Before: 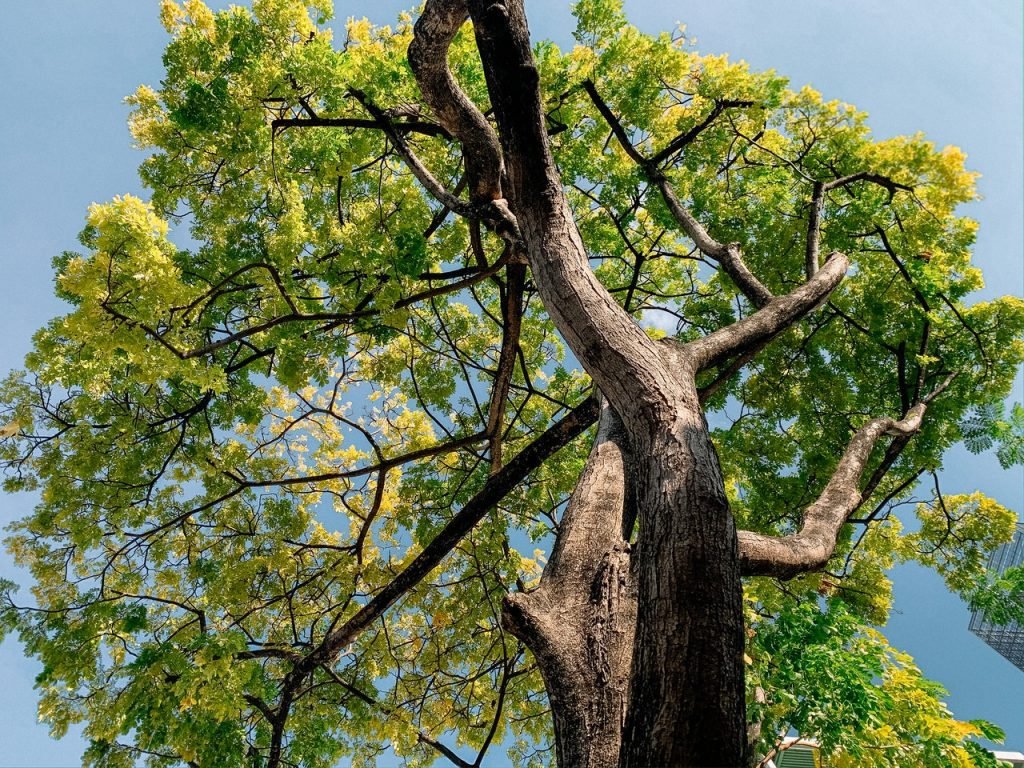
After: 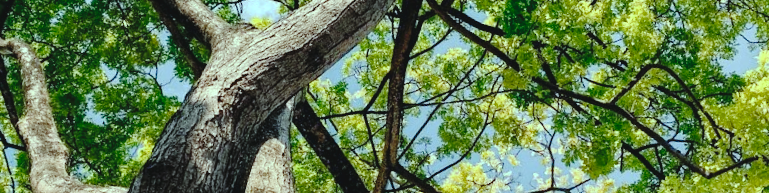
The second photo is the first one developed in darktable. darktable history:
base curve: exposure shift 0, preserve colors none
crop and rotate: angle 16.12°, top 30.835%, bottom 35.653%
color balance: mode lift, gamma, gain (sRGB), lift [0.997, 0.979, 1.021, 1.011], gamma [1, 1.084, 0.916, 0.998], gain [1, 0.87, 1.13, 1.101], contrast 4.55%, contrast fulcrum 38.24%, output saturation 104.09%
tone curve: curves: ch0 [(0, 0) (0.003, 0.047) (0.011, 0.051) (0.025, 0.061) (0.044, 0.075) (0.069, 0.09) (0.1, 0.102) (0.136, 0.125) (0.177, 0.173) (0.224, 0.226) (0.277, 0.303) (0.335, 0.388) (0.399, 0.469) (0.468, 0.545) (0.543, 0.623) (0.623, 0.695) (0.709, 0.766) (0.801, 0.832) (0.898, 0.905) (1, 1)], preserve colors none
